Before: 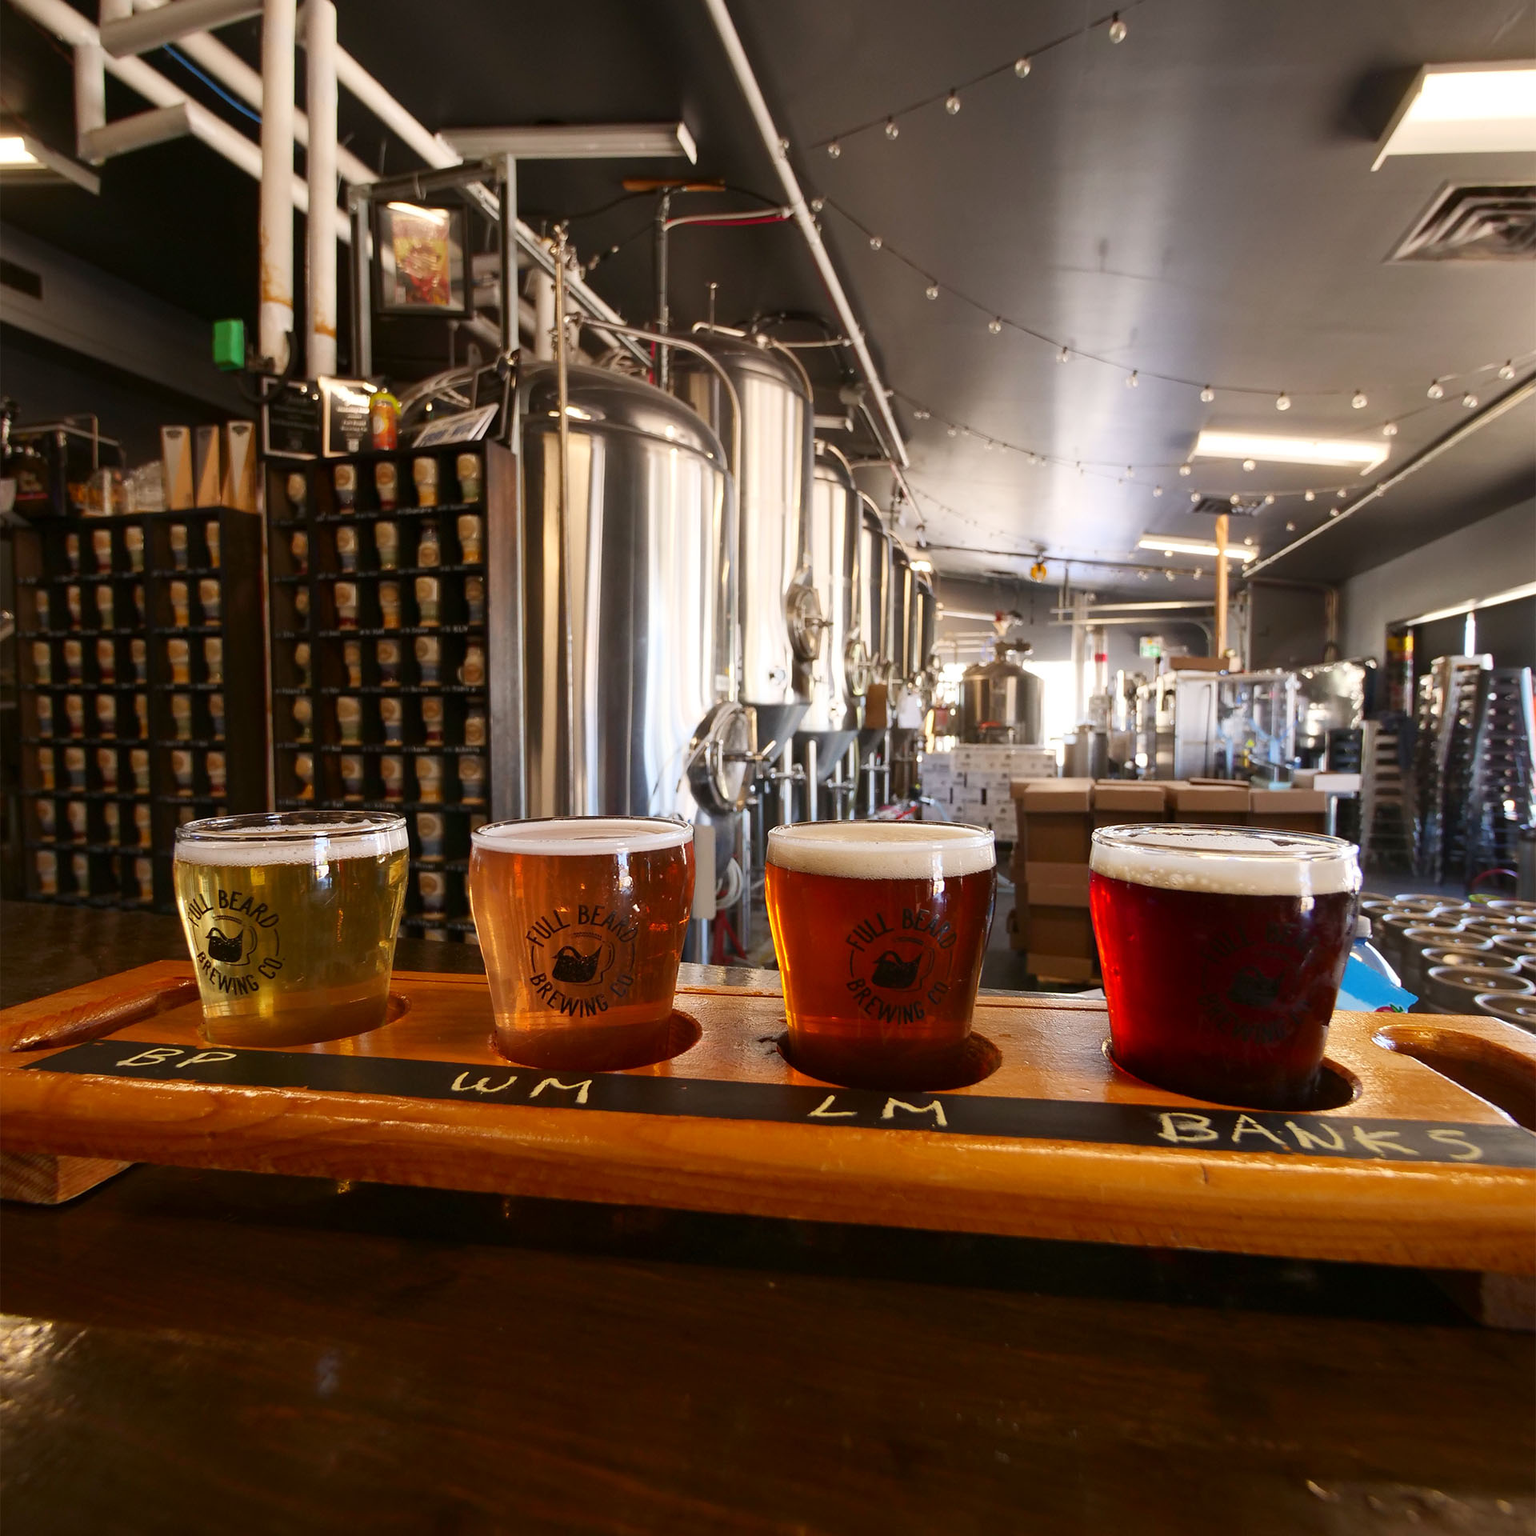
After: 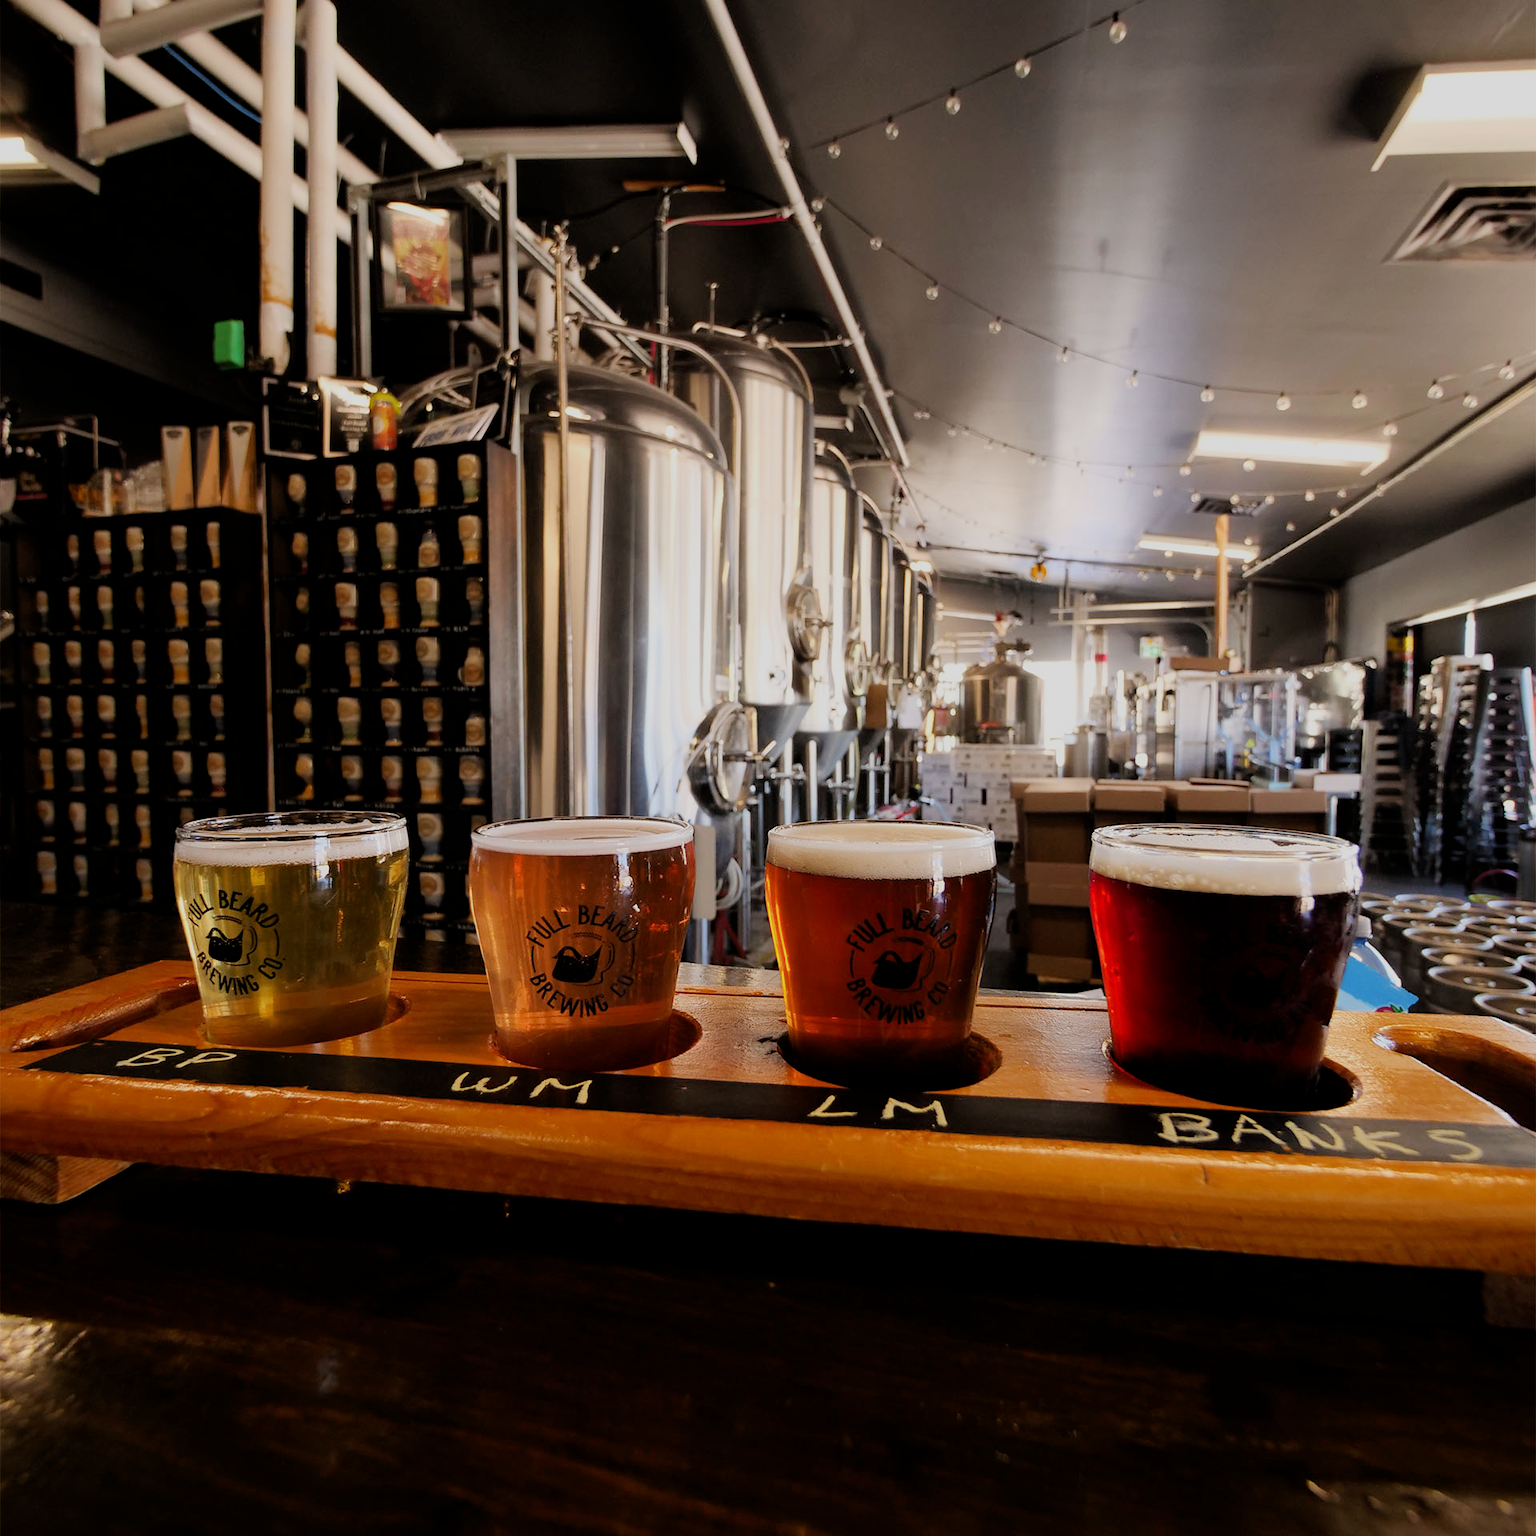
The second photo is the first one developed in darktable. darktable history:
filmic rgb: black relative exposure -4.77 EV, white relative exposure 4.02 EV, threshold 3.02 EV, hardness 2.8, enable highlight reconstruction true
